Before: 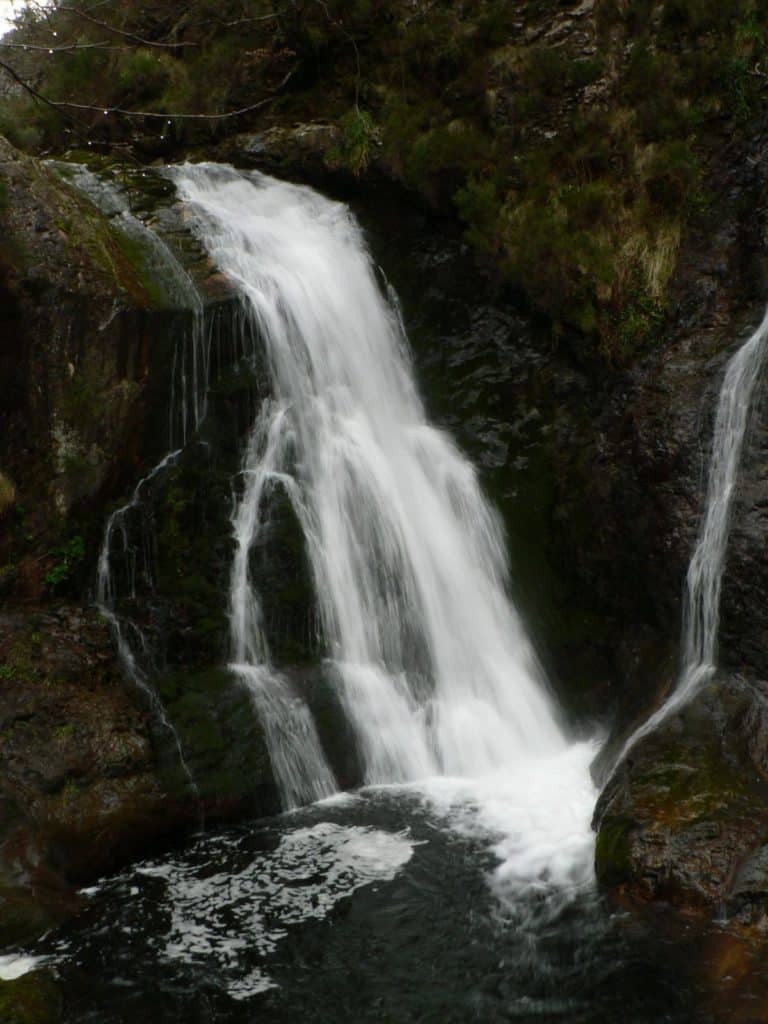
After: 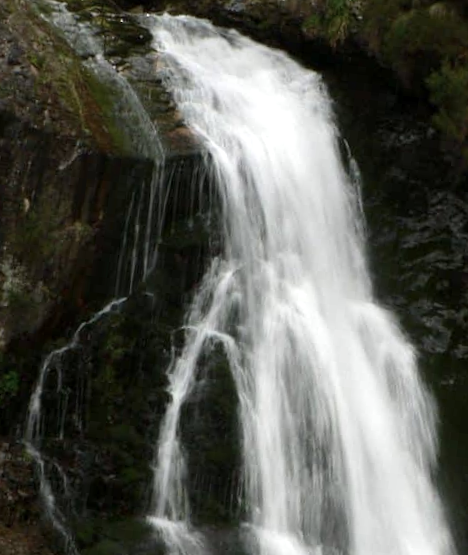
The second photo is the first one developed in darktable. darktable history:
color correction: highlights b* -0.024, saturation 0.769
exposure: black level correction 0.001, exposure 0.499 EV, compensate highlight preservation false
crop and rotate: angle -6.86°, left 2.051%, top 6.874%, right 27.709%, bottom 30.595%
